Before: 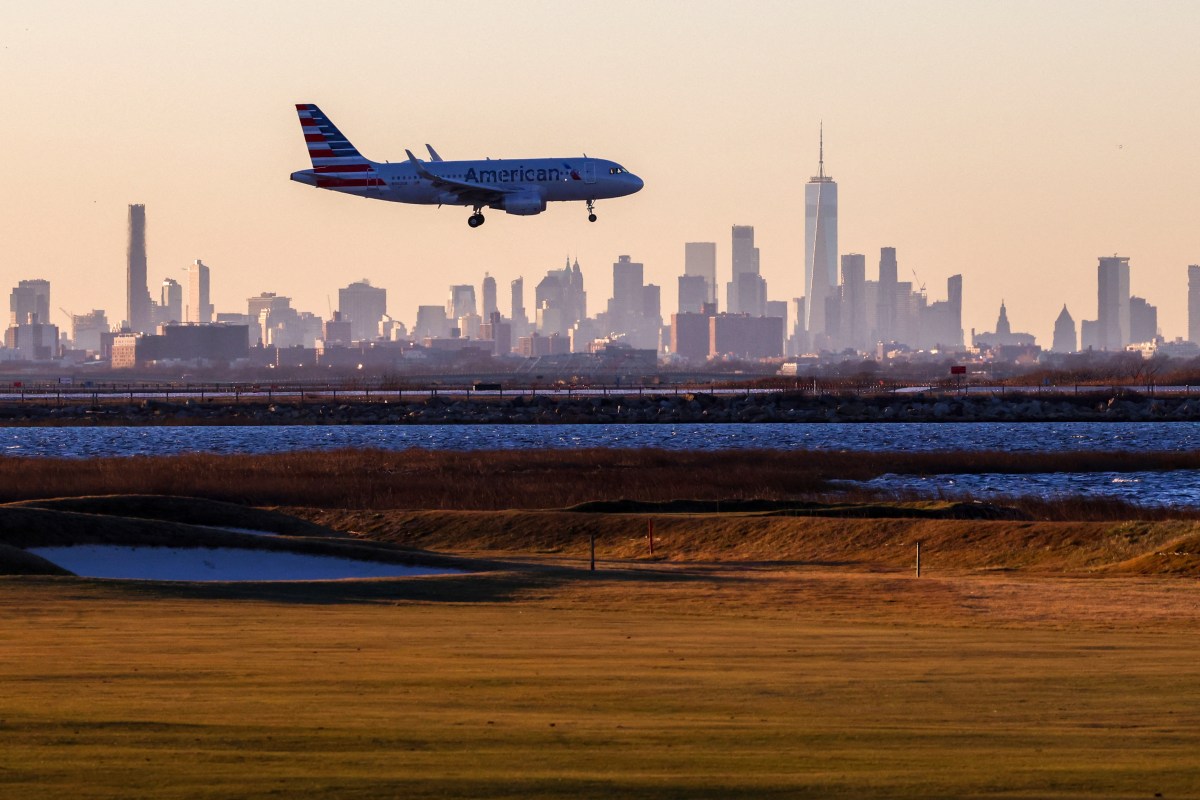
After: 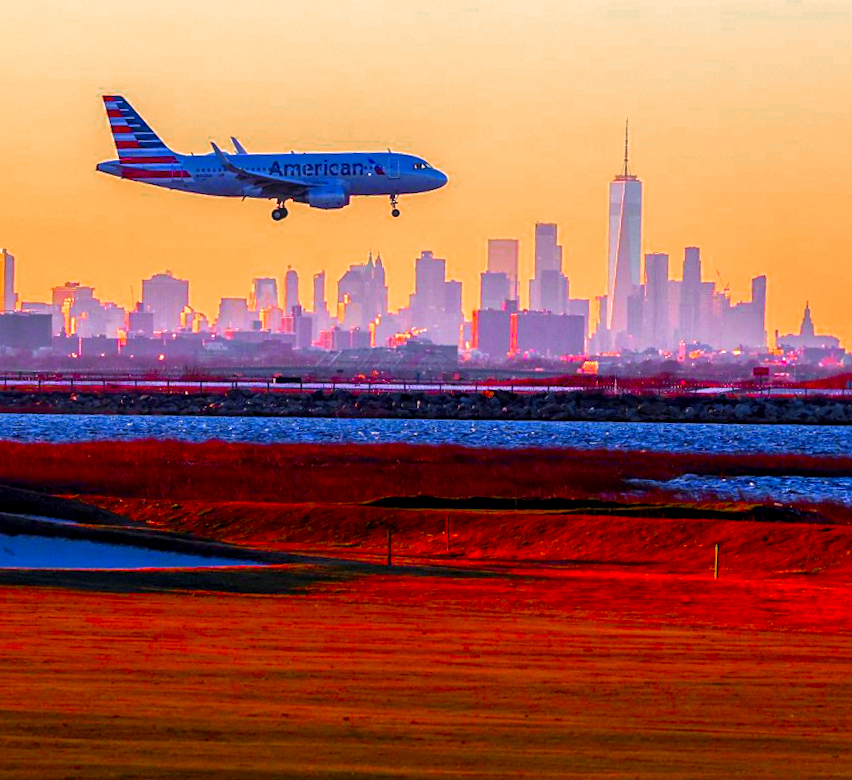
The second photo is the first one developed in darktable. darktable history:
exposure: black level correction 0.001, exposure 0.5 EV, compensate exposure bias true, compensate highlight preservation false
color zones: curves: ch0 [(0, 0.48) (0.209, 0.398) (0.305, 0.332) (0.429, 0.493) (0.571, 0.5) (0.714, 0.5) (0.857, 0.5) (1, 0.48)]; ch1 [(0, 0.736) (0.143, 0.625) (0.225, 0.371) (0.429, 0.256) (0.571, 0.241) (0.714, 0.213) (0.857, 0.48) (1, 0.736)]; ch2 [(0, 0.448) (0.143, 0.498) (0.286, 0.5) (0.429, 0.5) (0.571, 0.5) (0.714, 0.5) (0.857, 0.5) (1, 0.448)]
crop and rotate: angle -3.27°, left 14.277%, top 0.028%, right 10.766%, bottom 0.028%
local contrast: detail 130%
color balance rgb: perceptual saturation grading › global saturation 20%, global vibrance 20%
sharpen: amount 0.2
color correction: saturation 2.15
rotate and perspective: rotation -2.22°, lens shift (horizontal) -0.022, automatic cropping off
